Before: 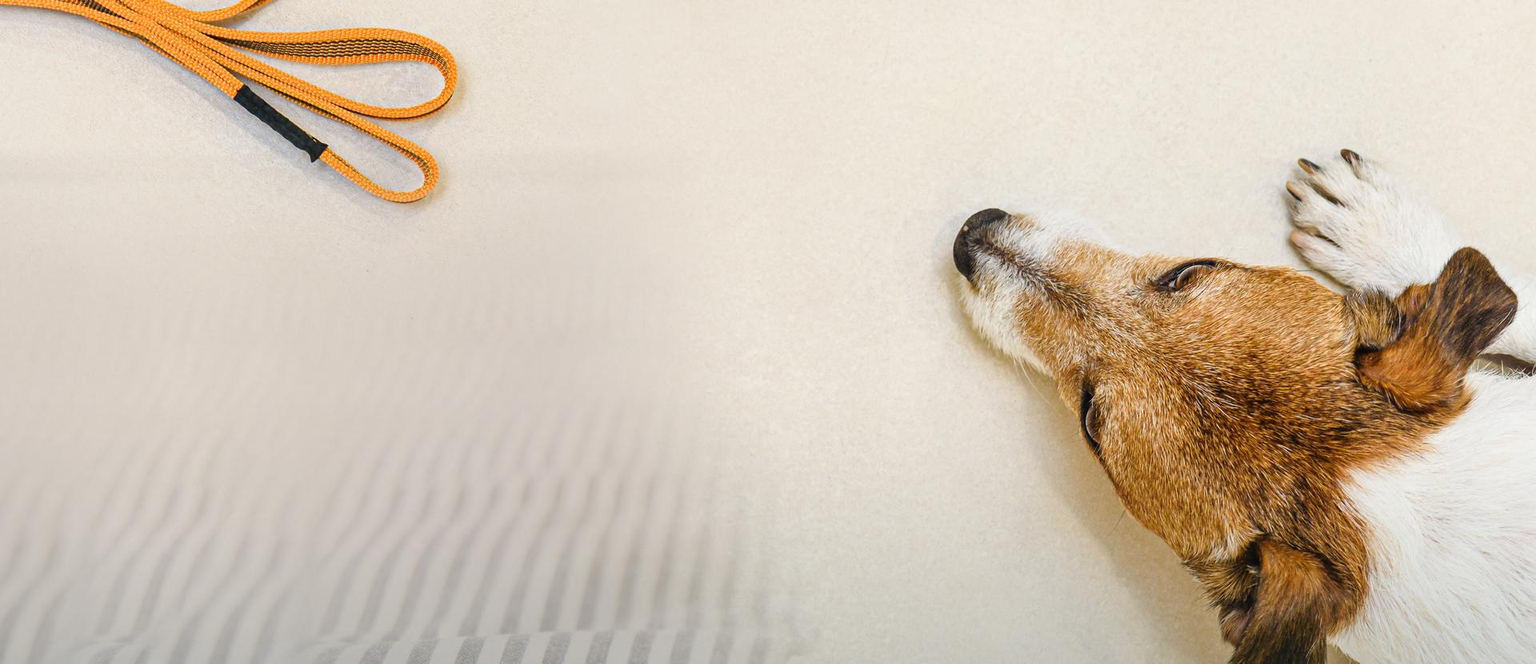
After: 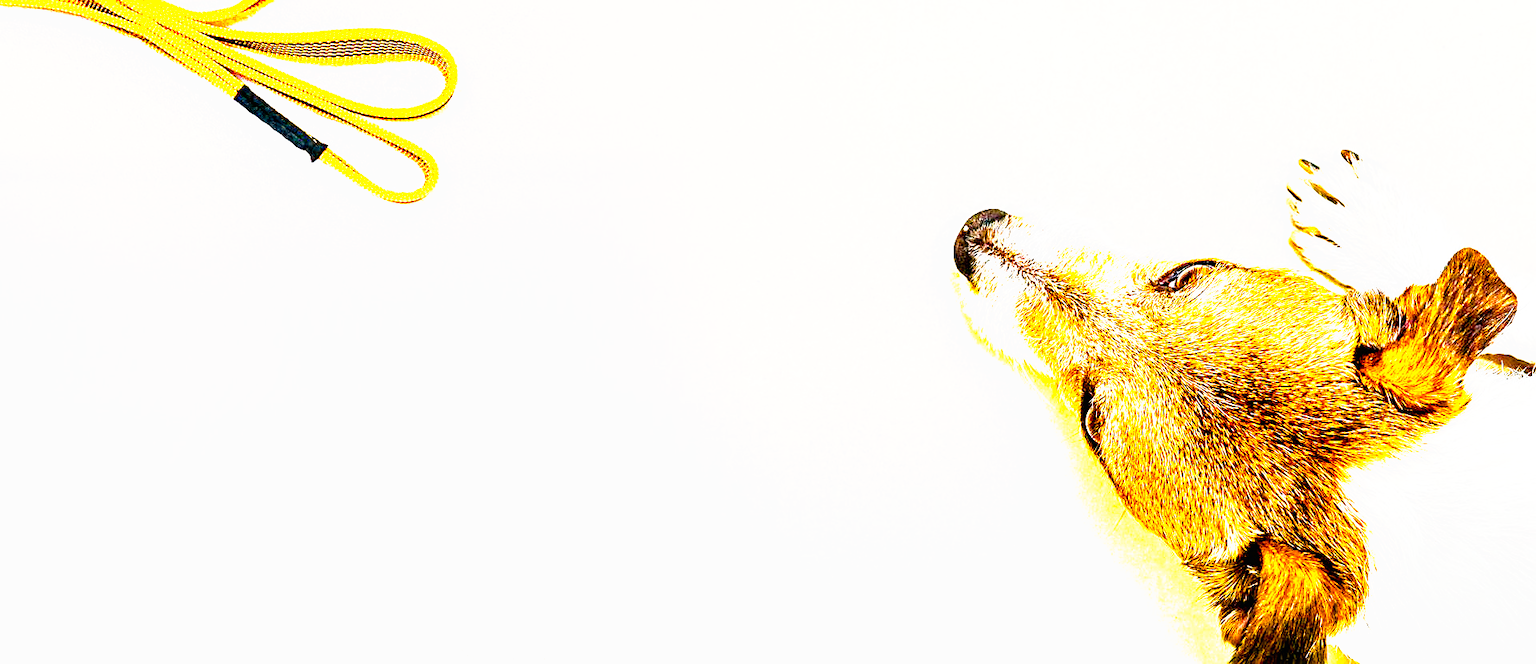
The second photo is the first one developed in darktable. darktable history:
sharpen: amount 0.594
exposure: black level correction 0.001, exposure 0.295 EV, compensate highlight preservation false
color balance rgb: power › hue 329.65°, linear chroma grading › global chroma 14.464%, perceptual saturation grading › global saturation 34.986%, perceptual saturation grading › highlights -24.754%, perceptual saturation grading › shadows 50.076%, global vibrance 9.469%
tone curve: curves: ch0 [(0, 0) (0.003, 0.01) (0.011, 0.011) (0.025, 0.008) (0.044, 0.007) (0.069, 0.006) (0.1, 0.005) (0.136, 0.015) (0.177, 0.094) (0.224, 0.241) (0.277, 0.369) (0.335, 0.5) (0.399, 0.648) (0.468, 0.811) (0.543, 0.975) (0.623, 0.989) (0.709, 0.989) (0.801, 0.99) (0.898, 0.99) (1, 1)], preserve colors none
